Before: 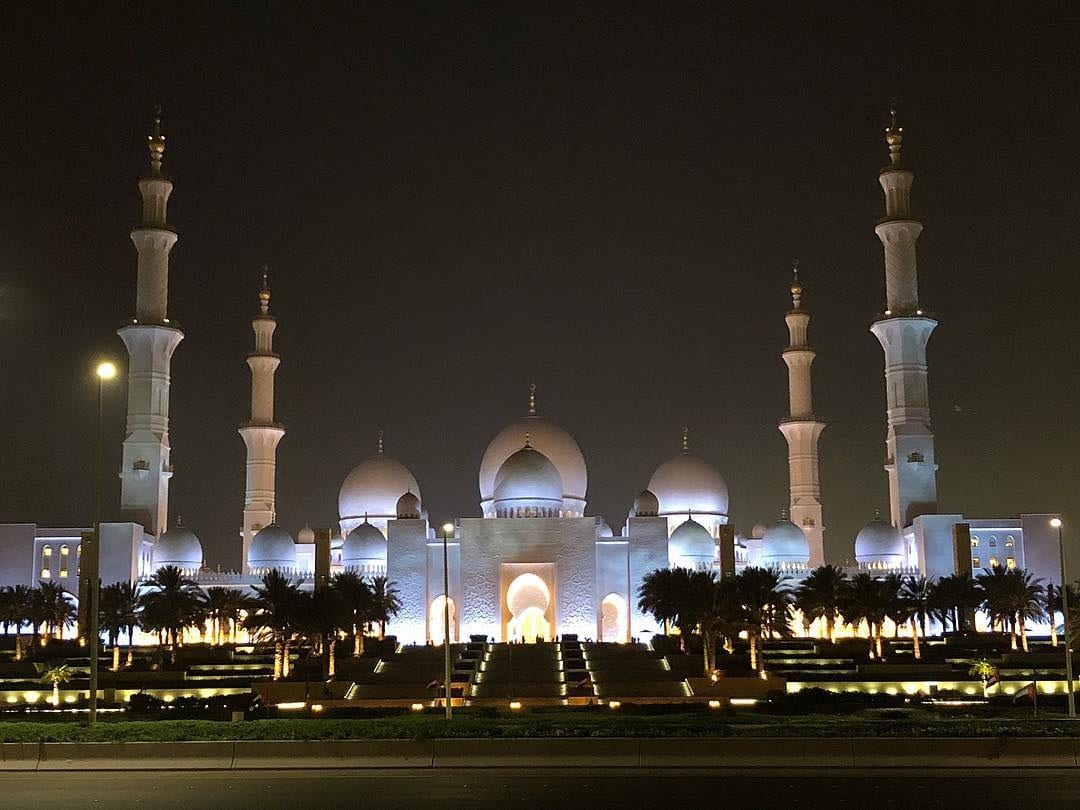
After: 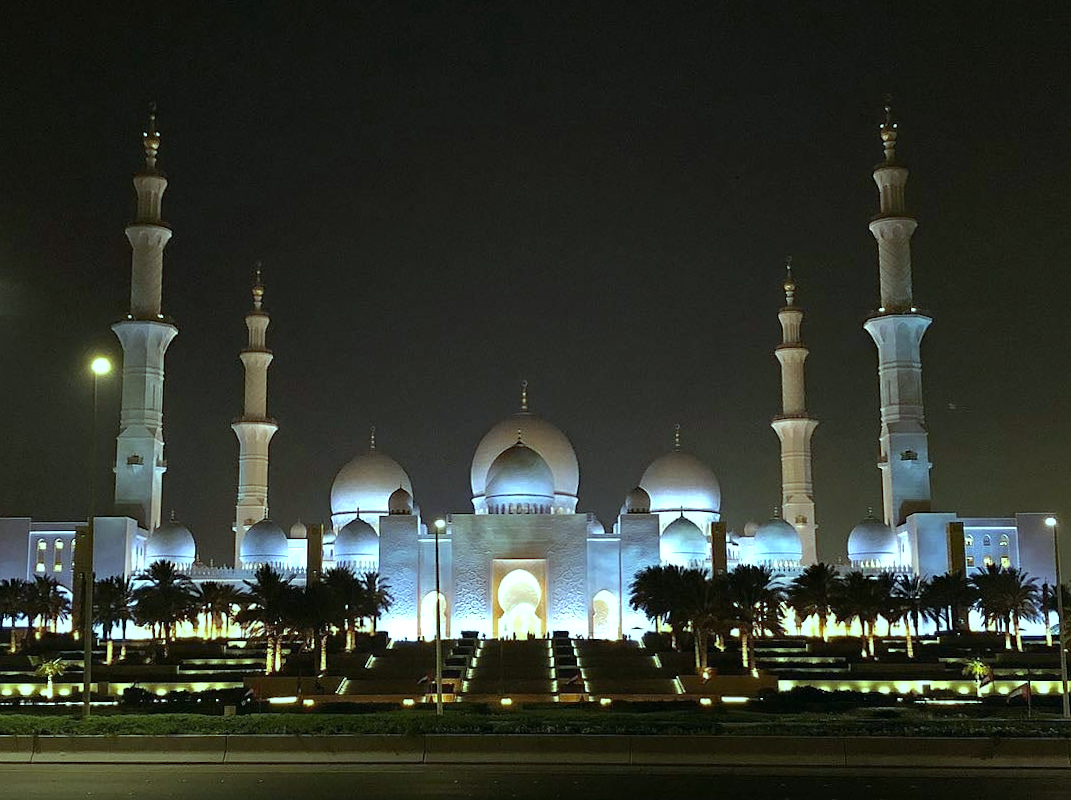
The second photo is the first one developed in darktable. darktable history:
haze removal: compatibility mode true, adaptive false
color balance: mode lift, gamma, gain (sRGB), lift [0.997, 0.979, 1.021, 1.011], gamma [1, 1.084, 0.916, 0.998], gain [1, 0.87, 1.13, 1.101], contrast 4.55%, contrast fulcrum 38.24%, output saturation 104.09%
crop: top 0.05%, bottom 0.098%
rotate and perspective: rotation 0.192°, lens shift (horizontal) -0.015, crop left 0.005, crop right 0.996, crop top 0.006, crop bottom 0.99
